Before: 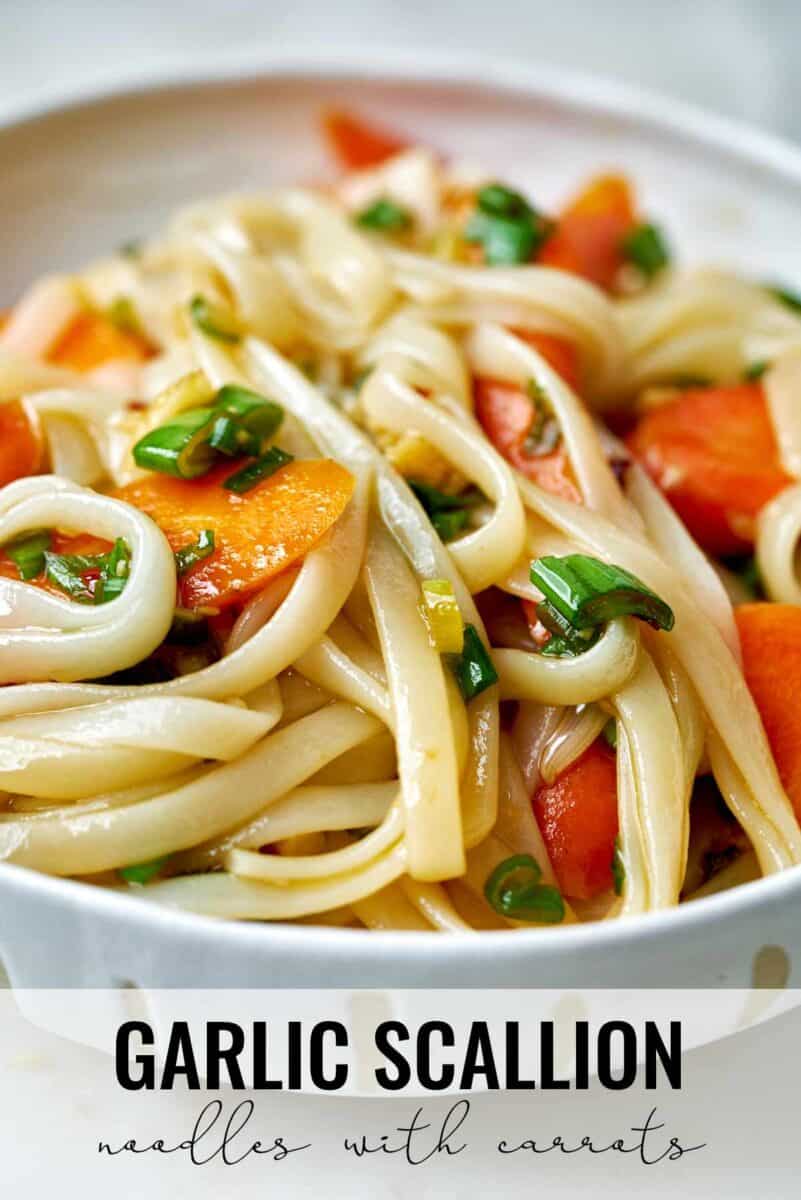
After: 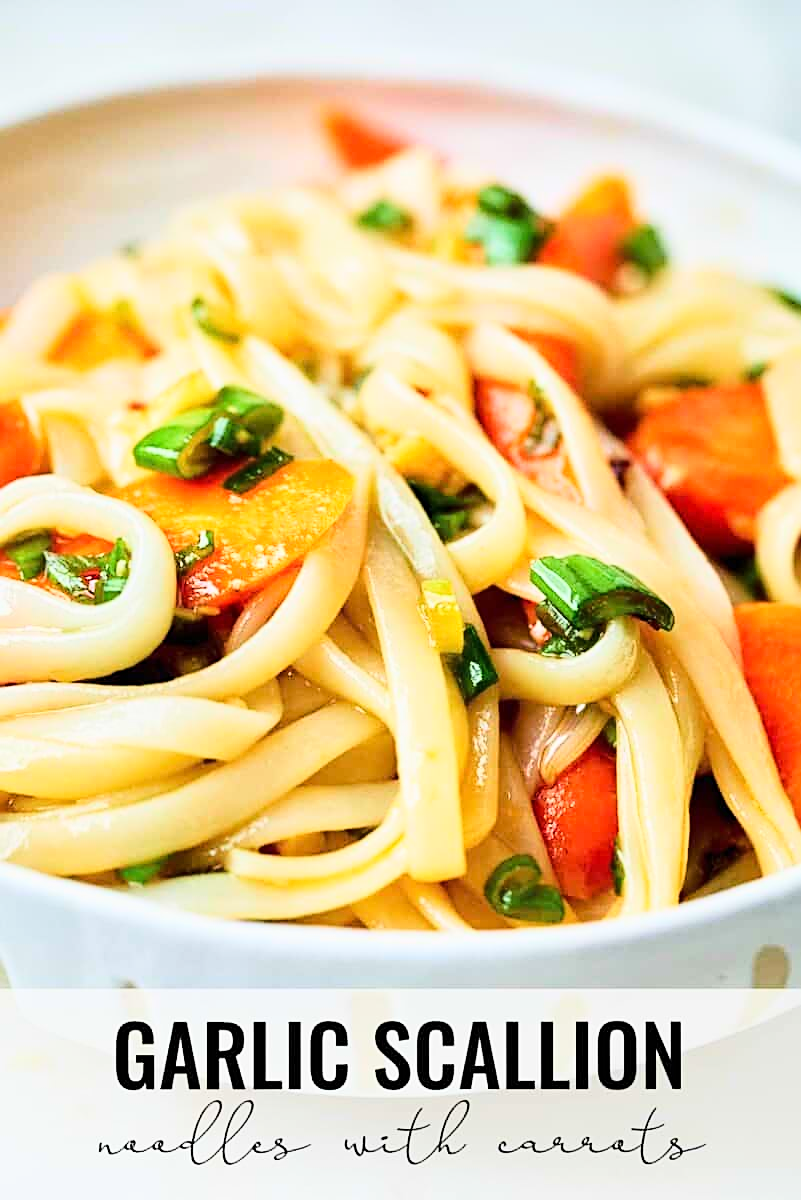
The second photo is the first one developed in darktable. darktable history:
sharpen: on, module defaults
tone equalizer: -8 EV -0.001 EV, -7 EV 0.005 EV, -6 EV -0.04 EV, -5 EV 0.01 EV, -4 EV -0.018 EV, -3 EV 0.037 EV, -2 EV -0.072 EV, -1 EV -0.294 EV, +0 EV -0.551 EV, edges refinement/feathering 500, mask exposure compensation -1.57 EV, preserve details no
base curve: curves: ch0 [(0, 0) (0.032, 0.037) (0.105, 0.228) (0.435, 0.76) (0.856, 0.983) (1, 1)]
